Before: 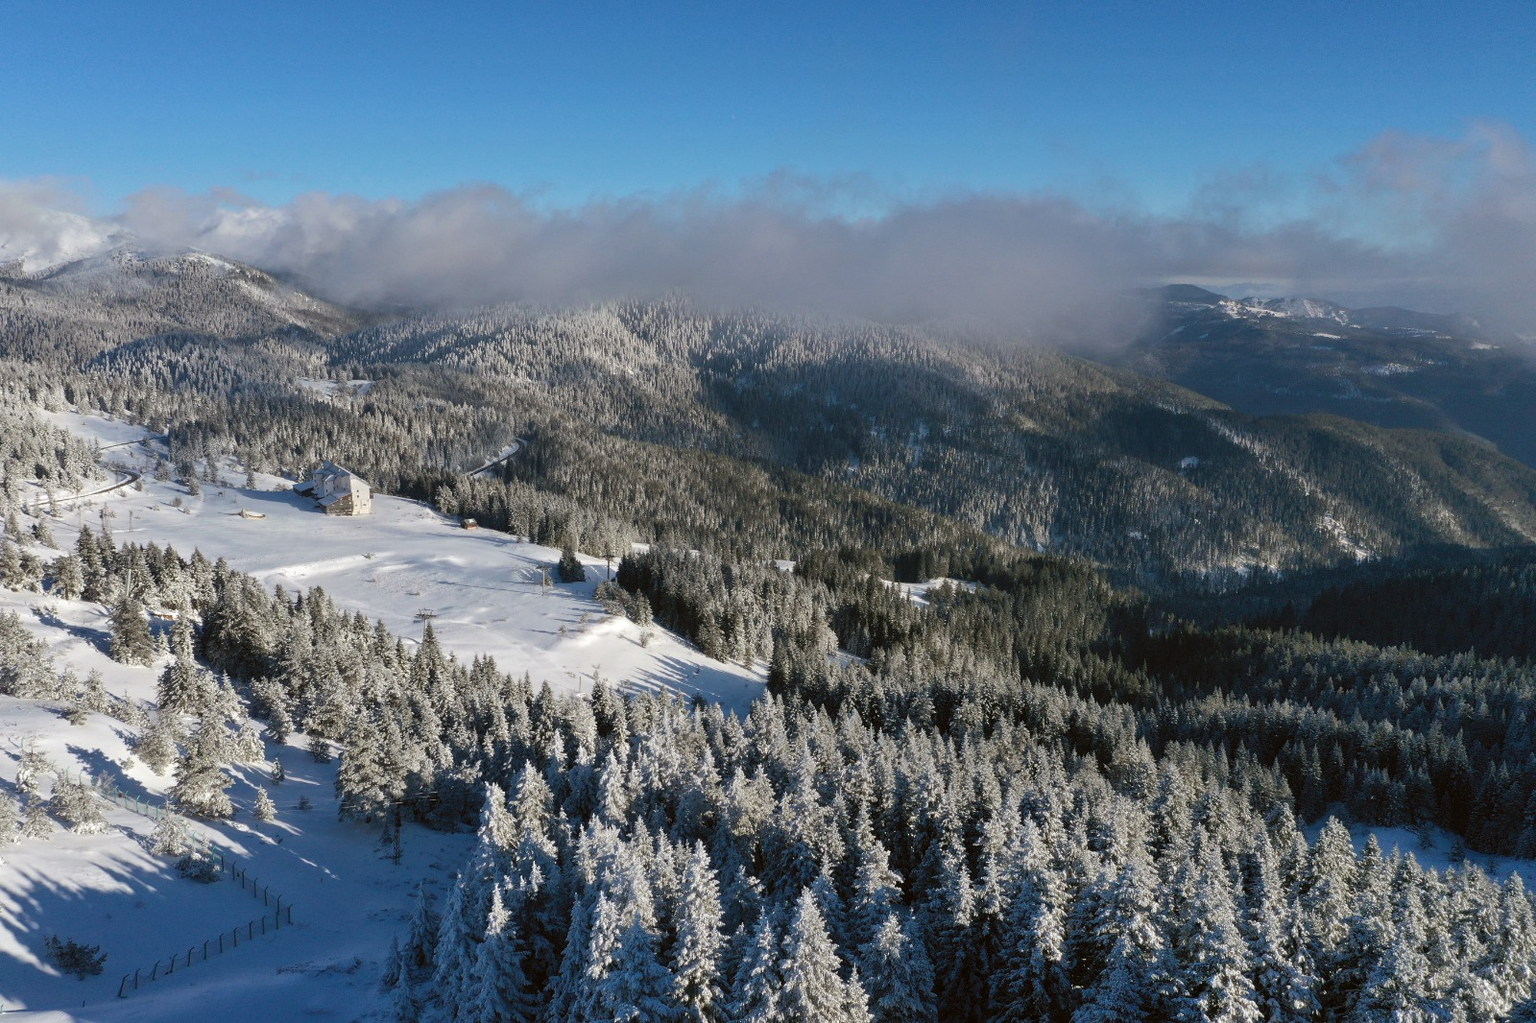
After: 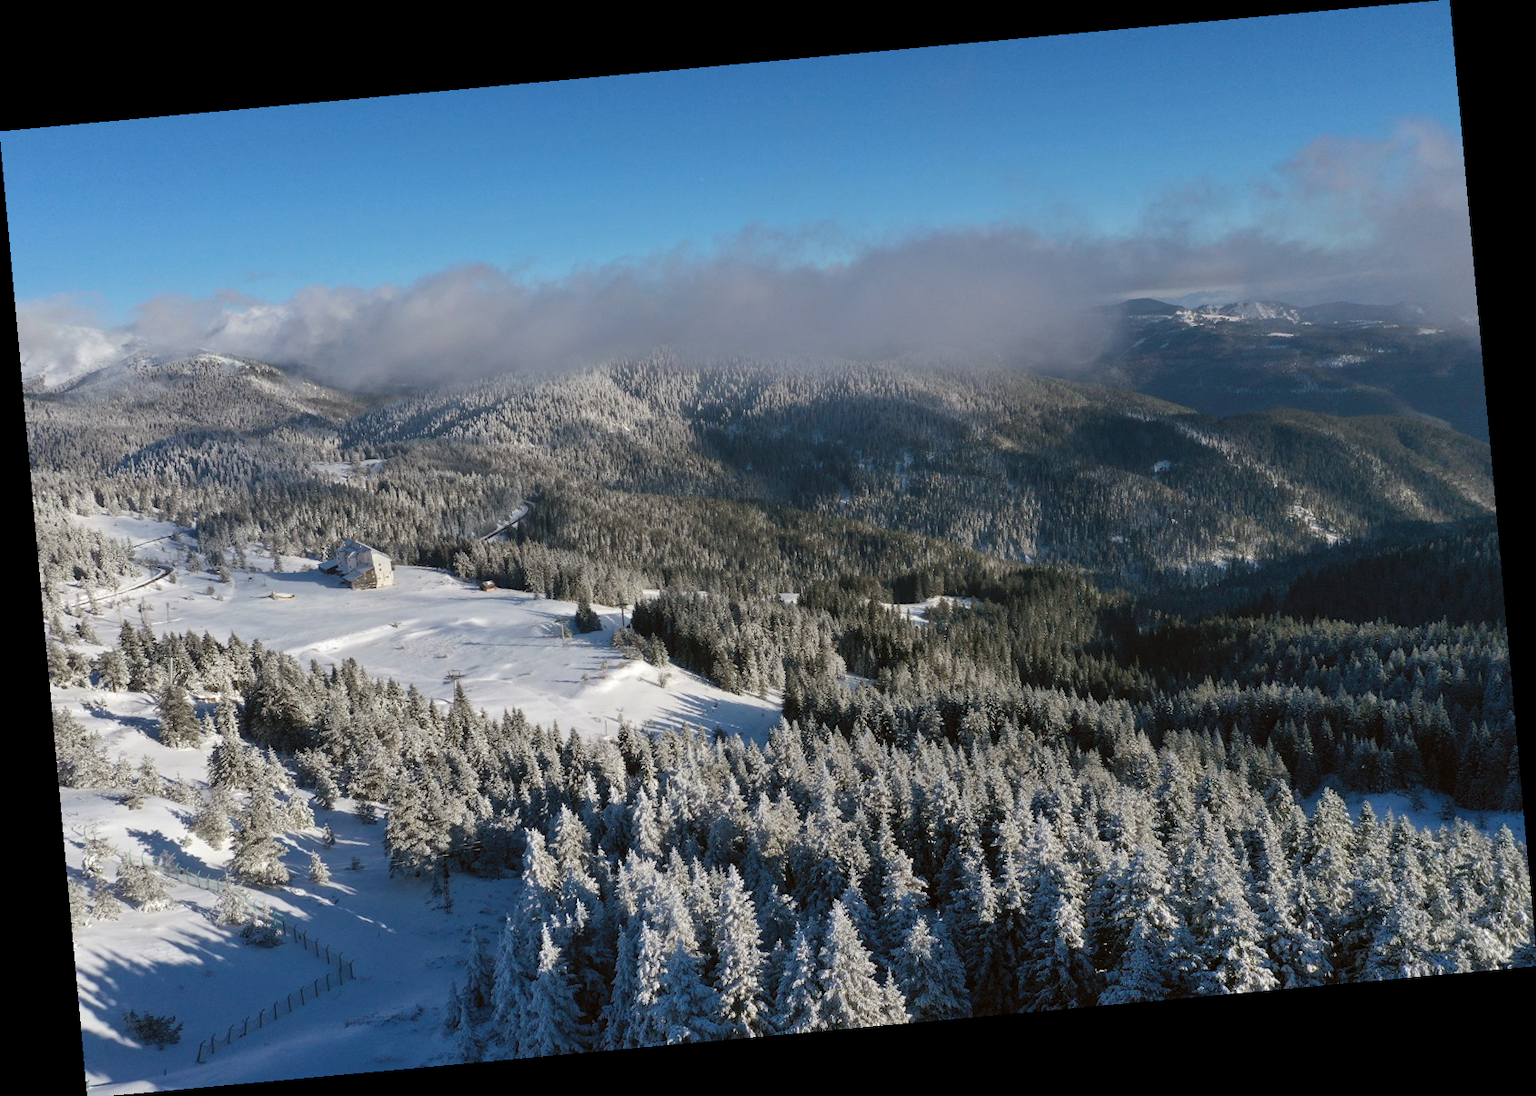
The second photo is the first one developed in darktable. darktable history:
rotate and perspective: rotation -5.2°, automatic cropping off
